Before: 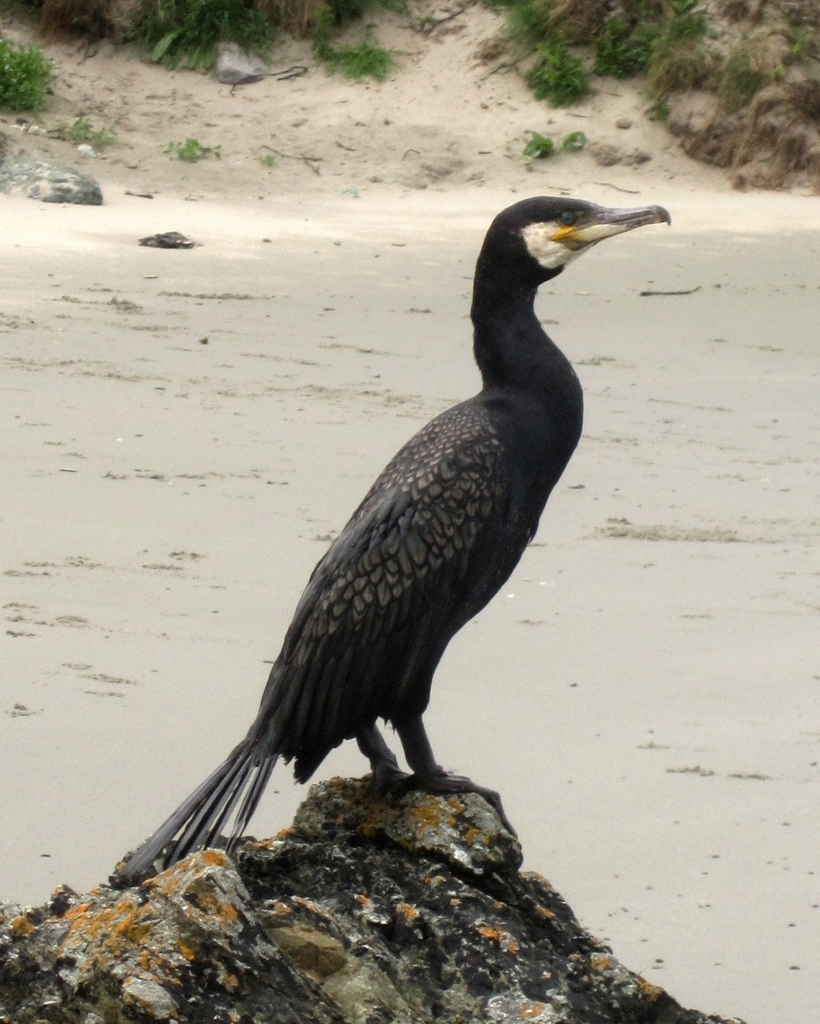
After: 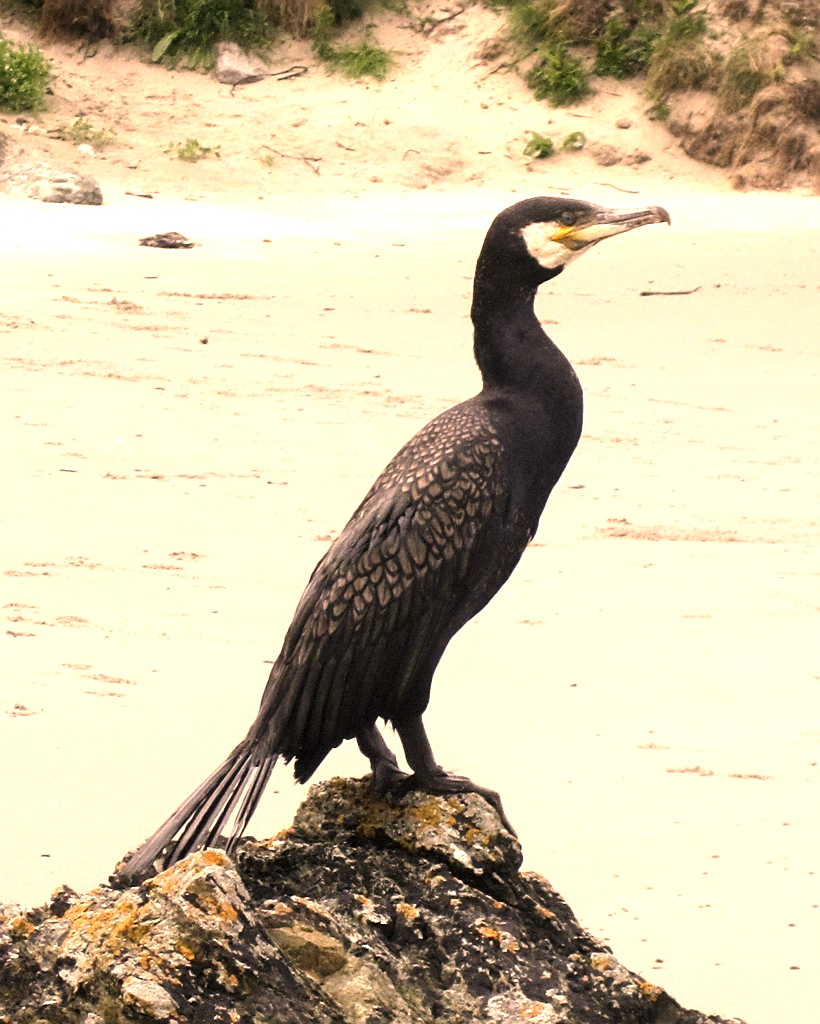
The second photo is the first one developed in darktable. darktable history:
color correction: highlights a* 17.65, highlights b* 18.56
sharpen: on, module defaults
exposure: black level correction 0, exposure 1 EV, compensate exposure bias true, compensate highlight preservation false
contrast brightness saturation: contrast 0.107, saturation -0.173
